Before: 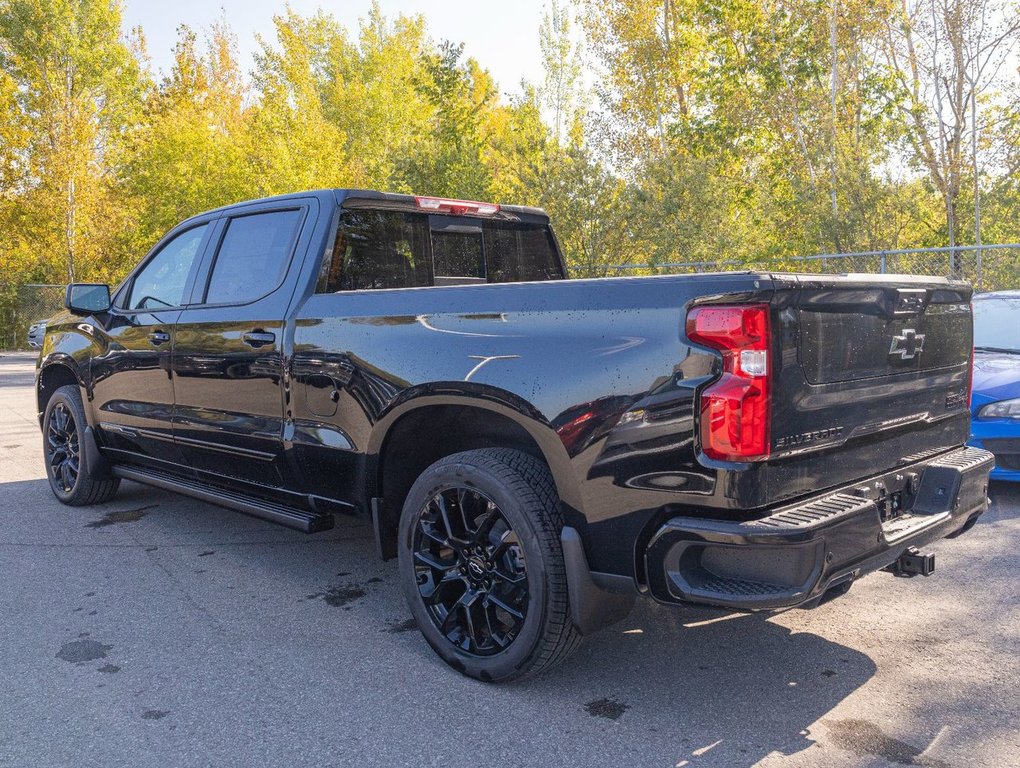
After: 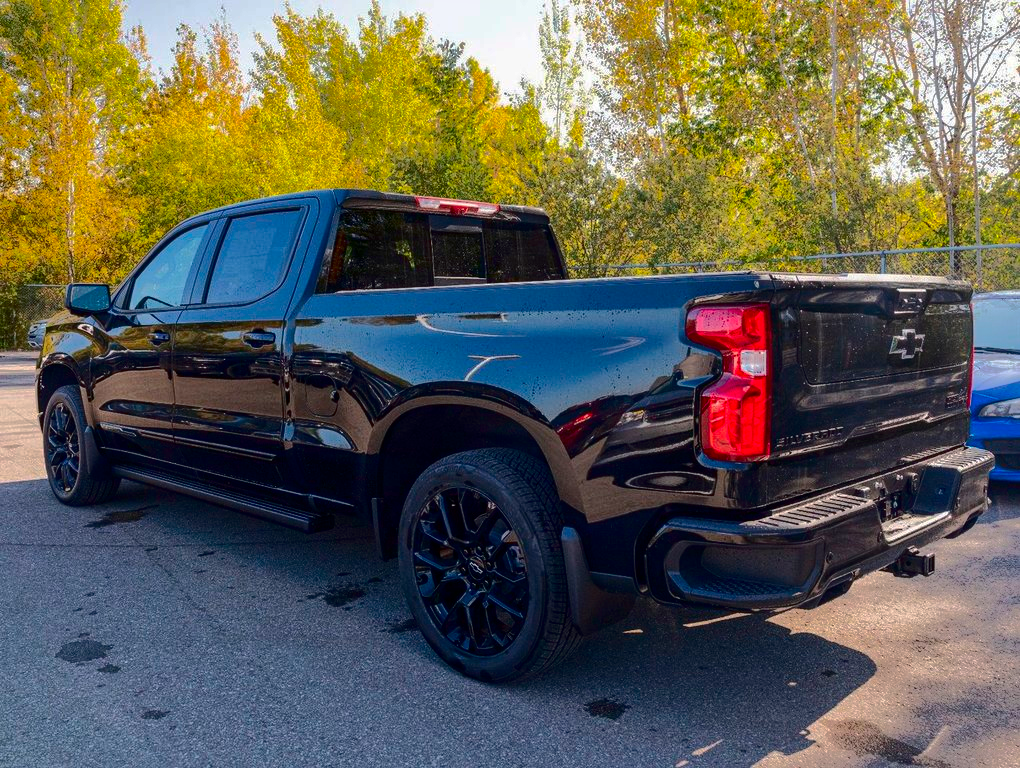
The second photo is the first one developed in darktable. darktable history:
contrast brightness saturation: contrast 0.243, brightness -0.234, saturation 0.137
shadows and highlights: shadows 38.88, highlights -74.85
